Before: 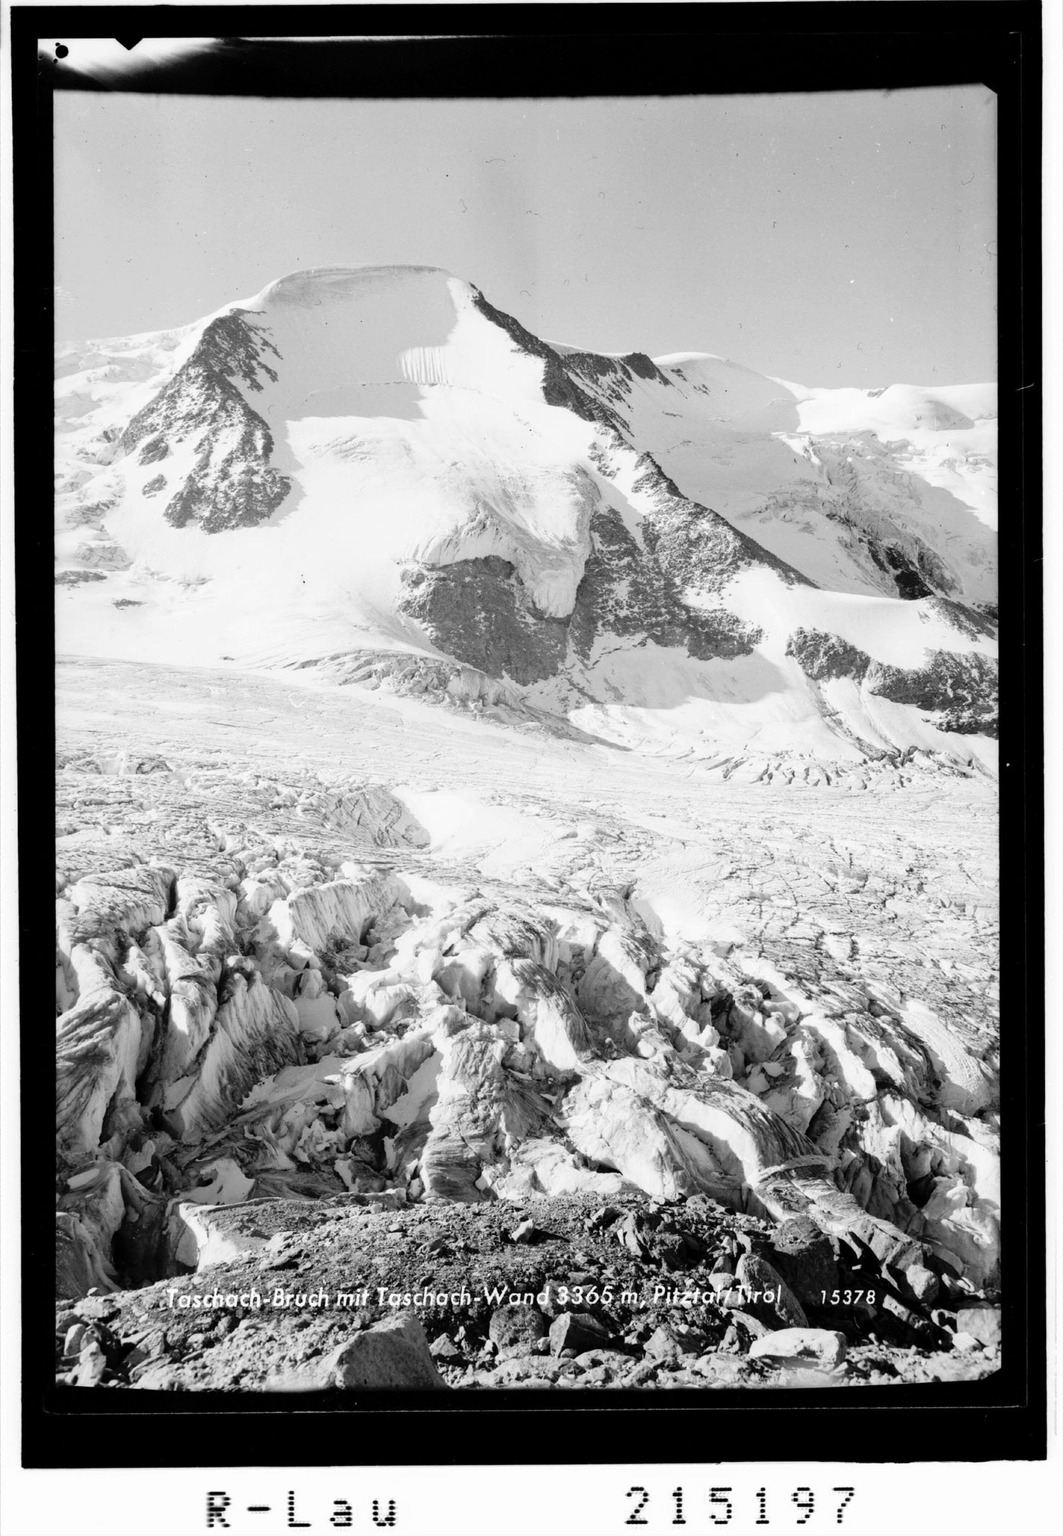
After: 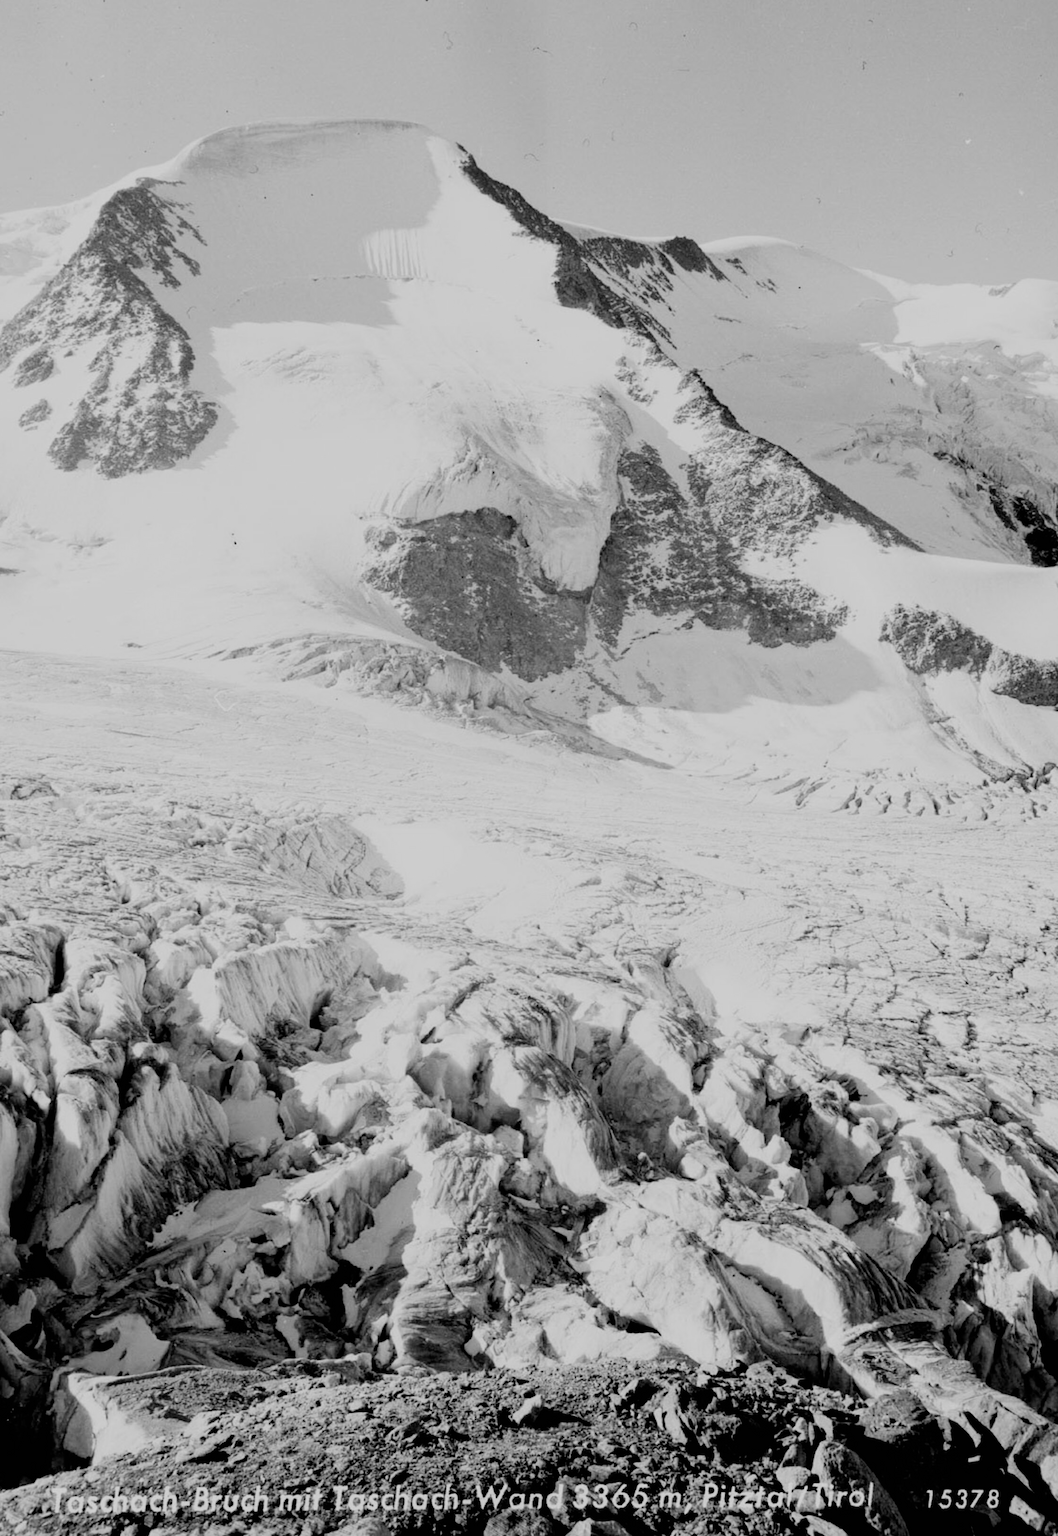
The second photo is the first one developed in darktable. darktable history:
exposure: exposure -0.215 EV, compensate highlight preservation false
filmic rgb: black relative exposure -5.06 EV, white relative exposure 3.98 EV, hardness 2.9, contrast 1.095, highlights saturation mix -20.24%, add noise in highlights 0.001, preserve chrominance no, color science v3 (2019), use custom middle-gray values true, contrast in highlights soft
crop and rotate: left 12.083%, top 11.466%, right 13.402%, bottom 13.695%
